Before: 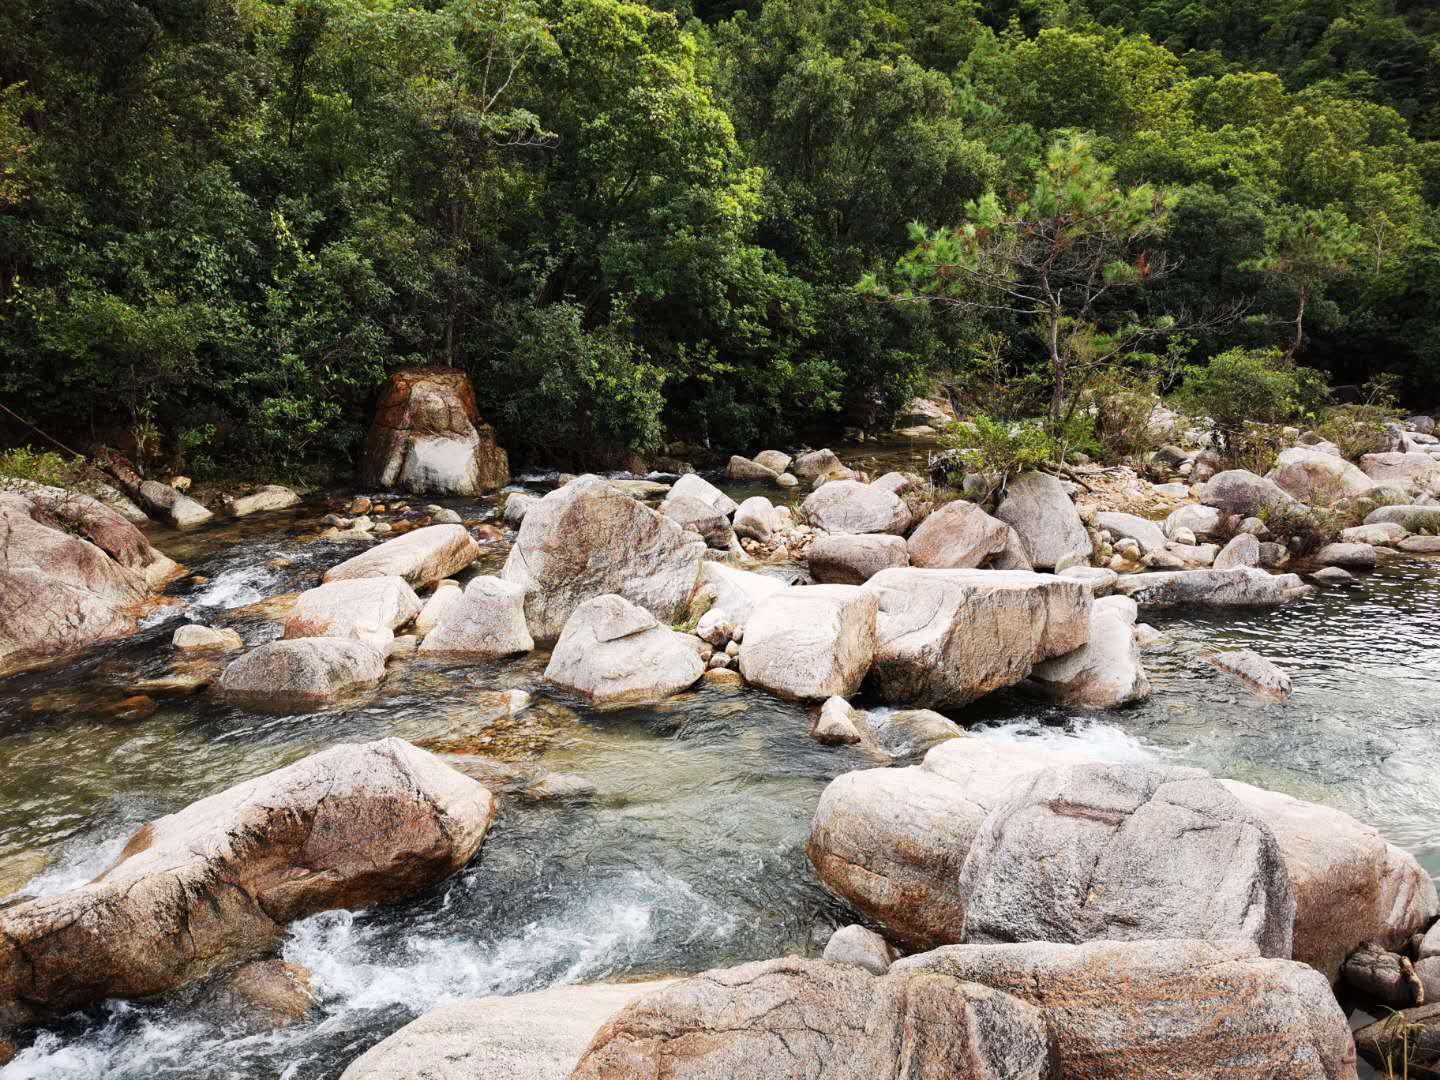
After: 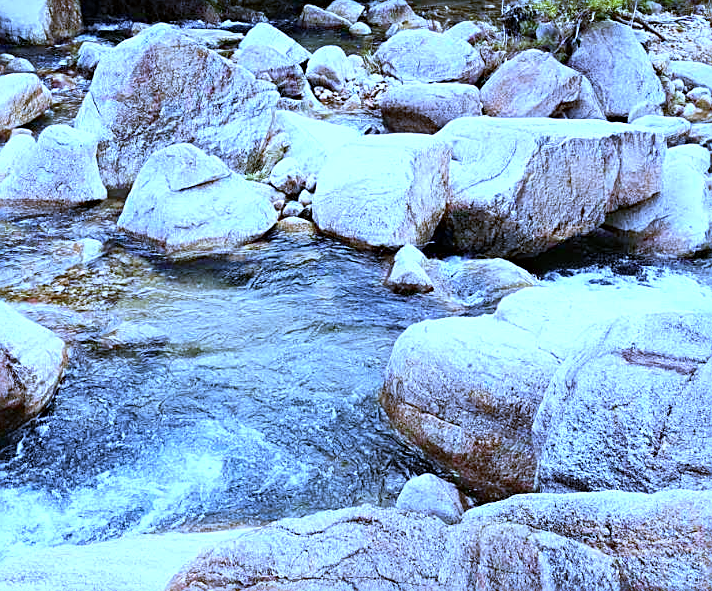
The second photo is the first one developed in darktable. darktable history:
white balance: red 0.766, blue 1.537
crop: left 29.672%, top 41.786%, right 20.851%, bottom 3.487%
color zones: curves: ch0 [(0, 0.5) (0.143, 0.5) (0.286, 0.5) (0.429, 0.5) (0.571, 0.5) (0.714, 0.476) (0.857, 0.5) (1, 0.5)]; ch2 [(0, 0.5) (0.143, 0.5) (0.286, 0.5) (0.429, 0.5) (0.571, 0.5) (0.714, 0.487) (0.857, 0.5) (1, 0.5)]
haze removal: compatibility mode true, adaptive false
sharpen: on, module defaults
exposure: black level correction 0.001, exposure 0.5 EV, compensate exposure bias true, compensate highlight preservation false
